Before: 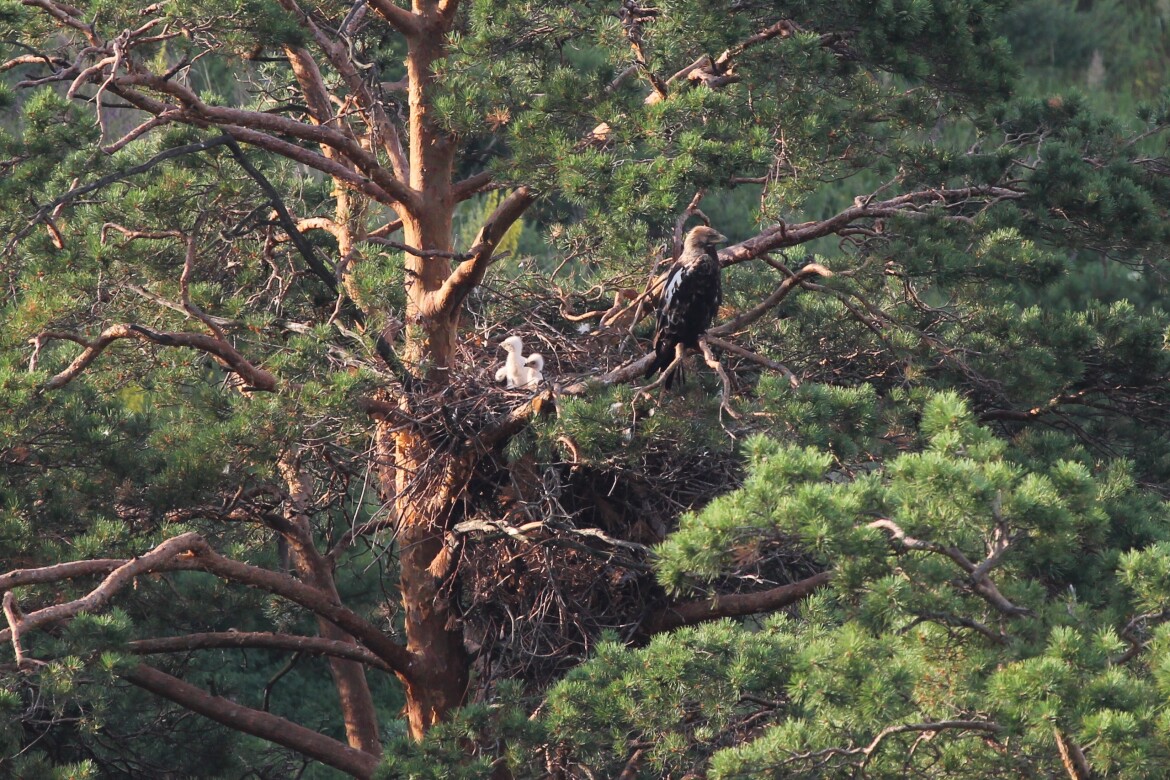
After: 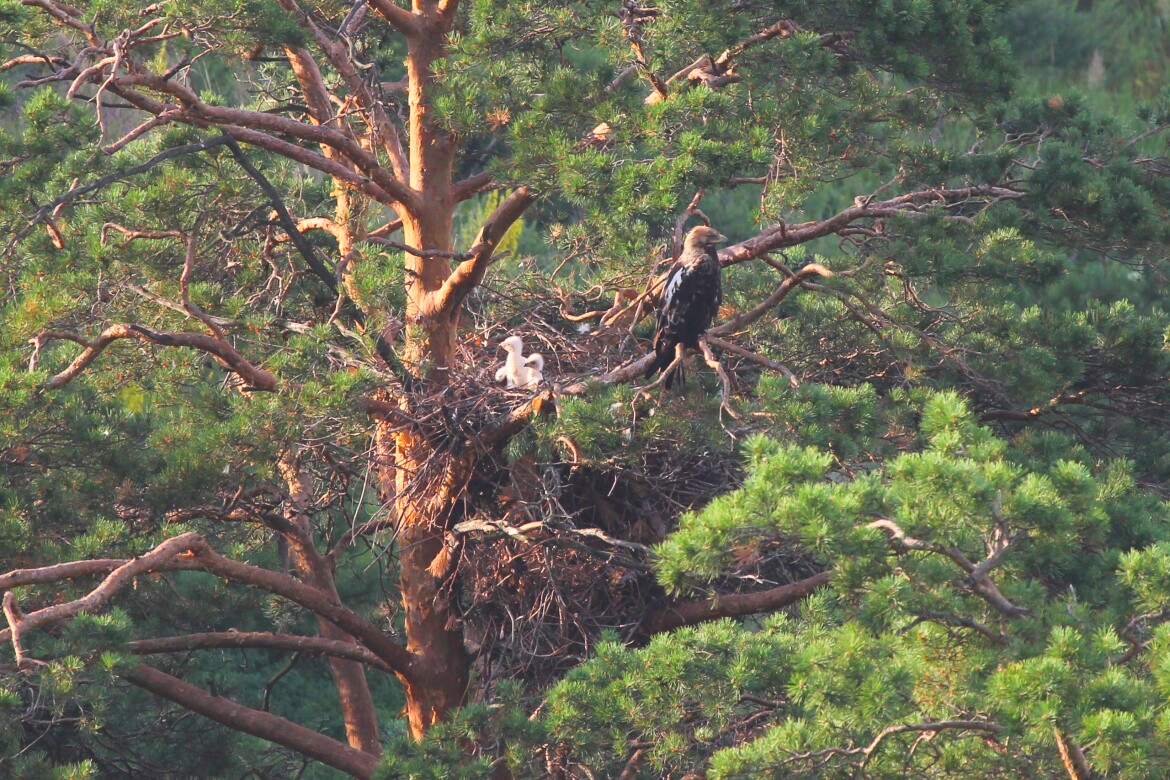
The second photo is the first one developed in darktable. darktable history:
contrast brightness saturation: contrast -0.192, saturation 0.187
exposure: exposure 0.494 EV, compensate highlight preservation false
